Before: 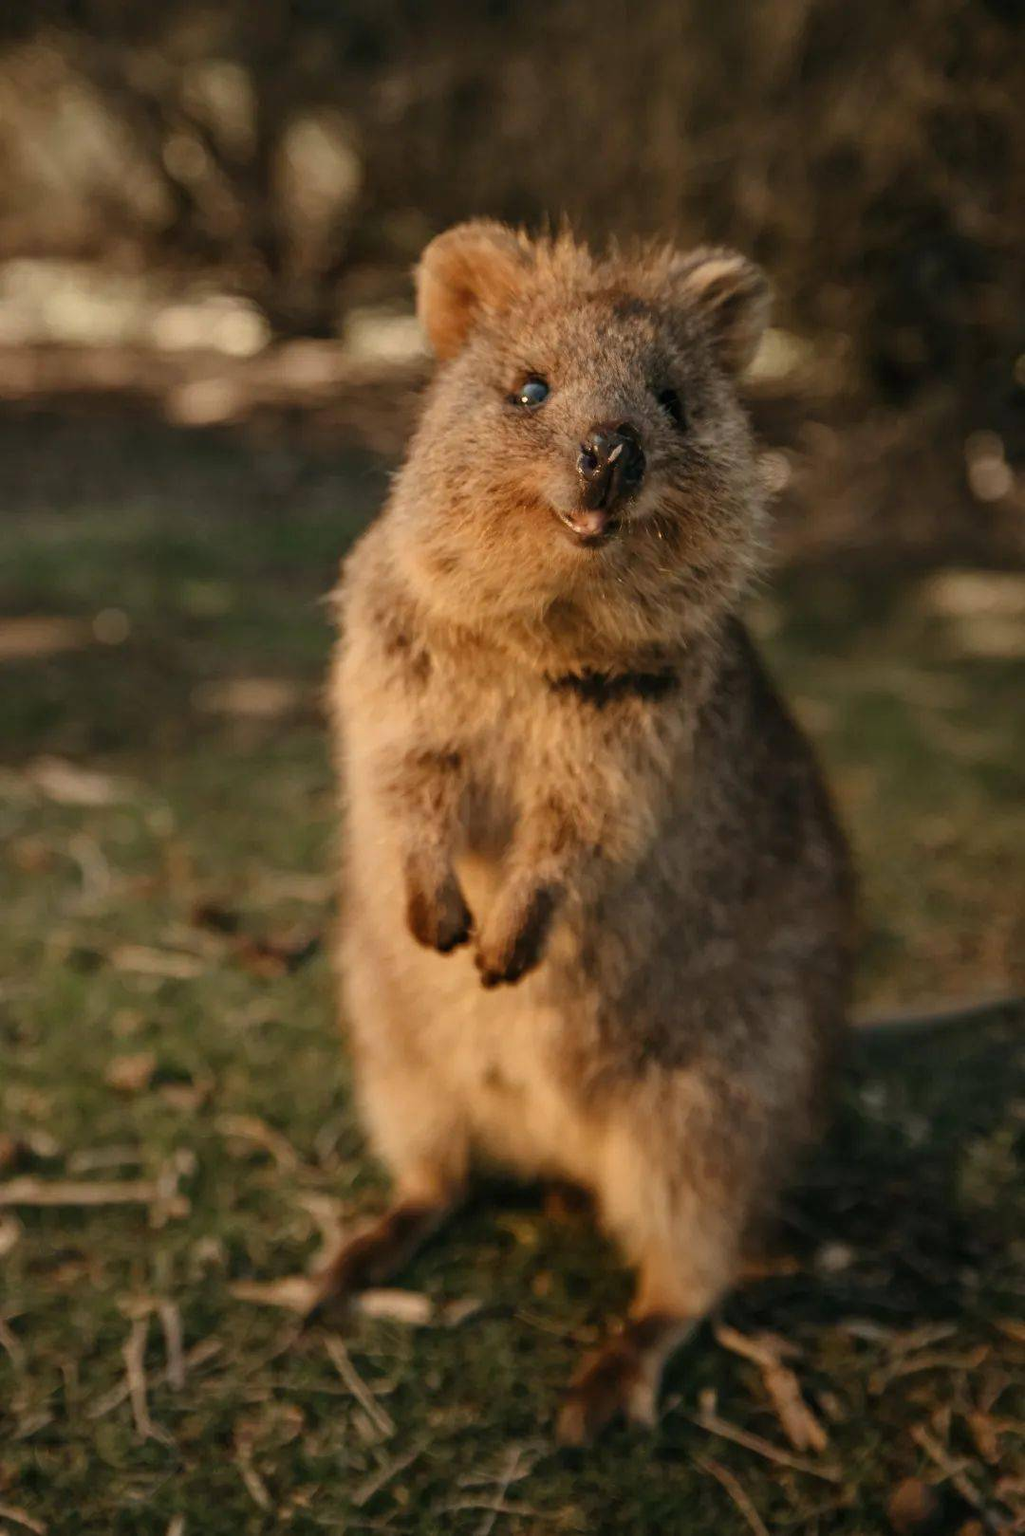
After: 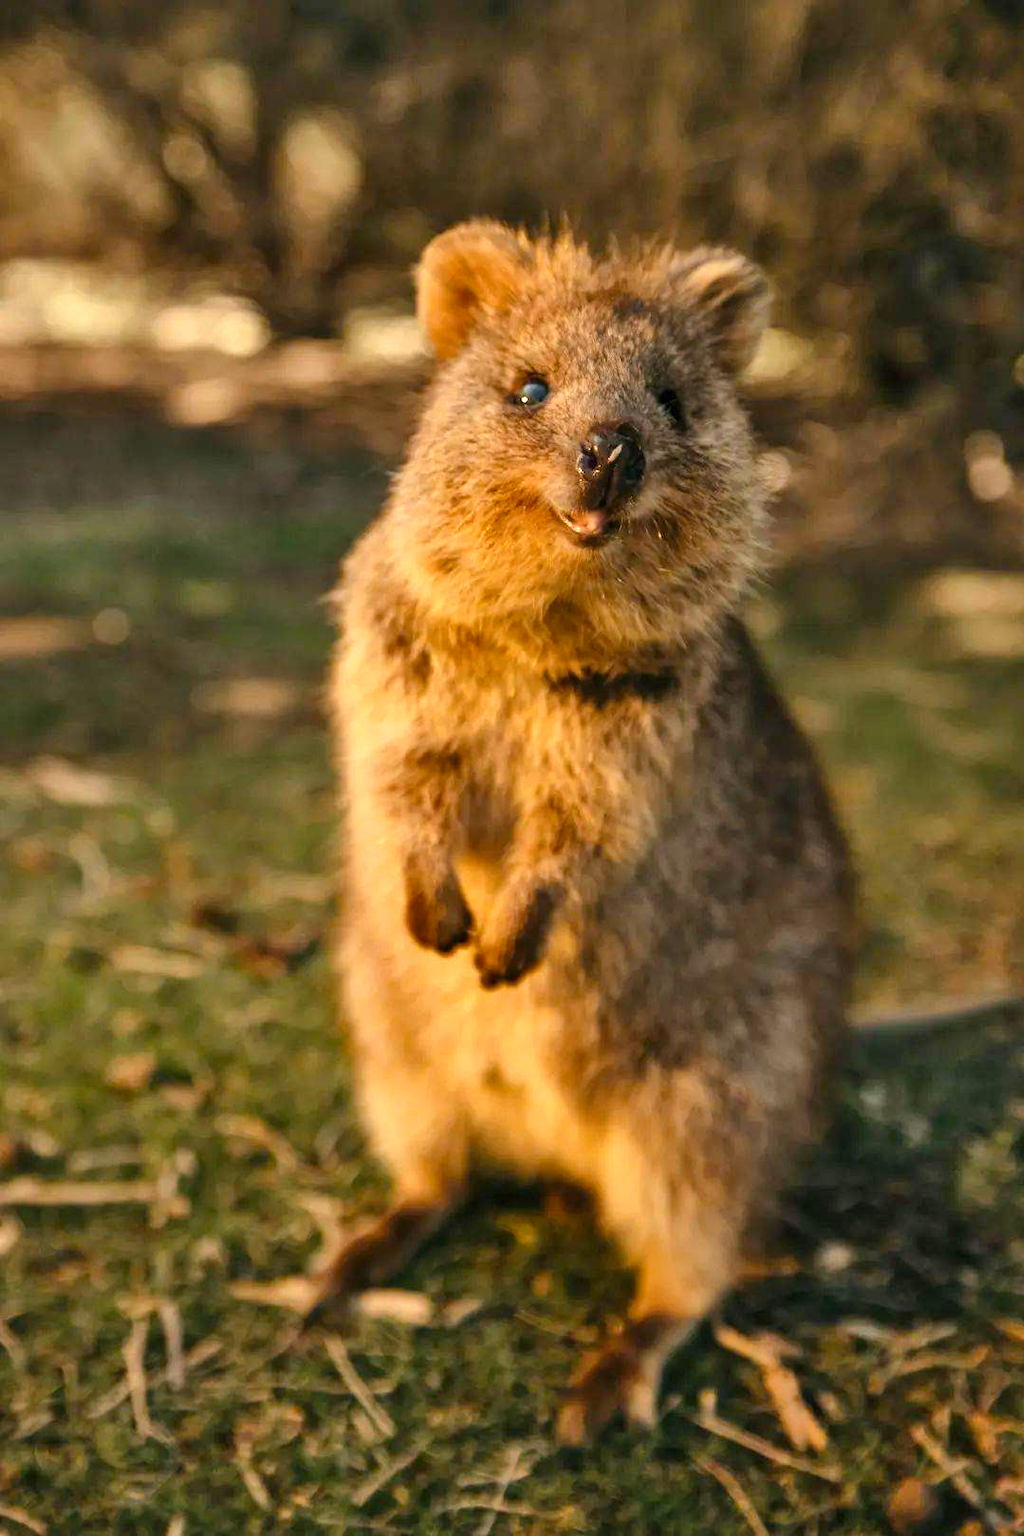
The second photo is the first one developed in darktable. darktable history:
shadows and highlights: white point adjustment 0.125, highlights -70.73, soften with gaussian
local contrast: mode bilateral grid, contrast 20, coarseness 50, detail 119%, midtone range 0.2
color balance rgb: perceptual saturation grading › global saturation 16.936%, global vibrance 20%
exposure: black level correction 0, exposure 0.701 EV, compensate highlight preservation false
